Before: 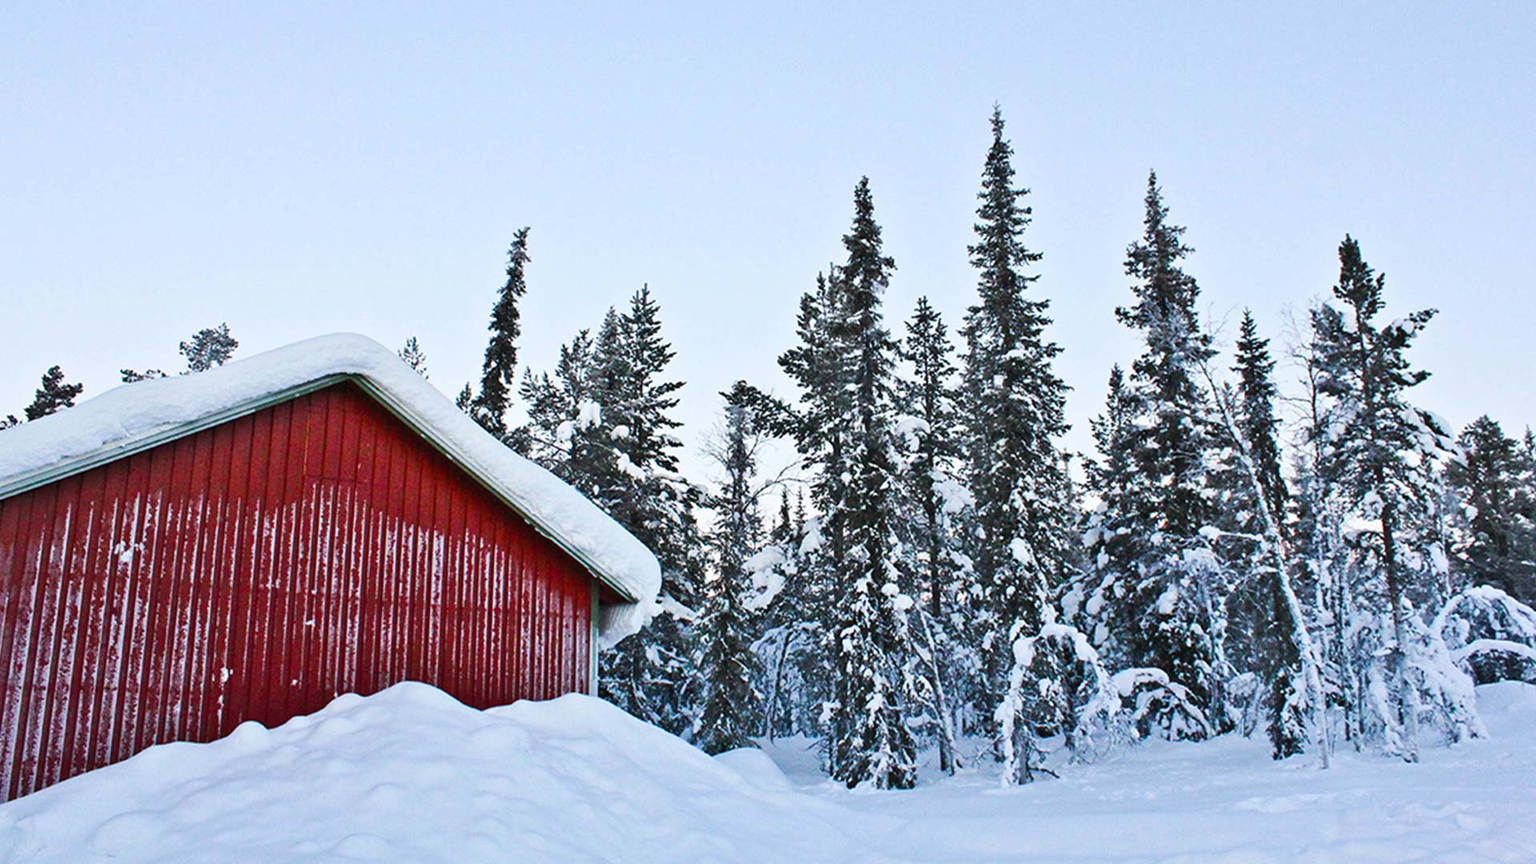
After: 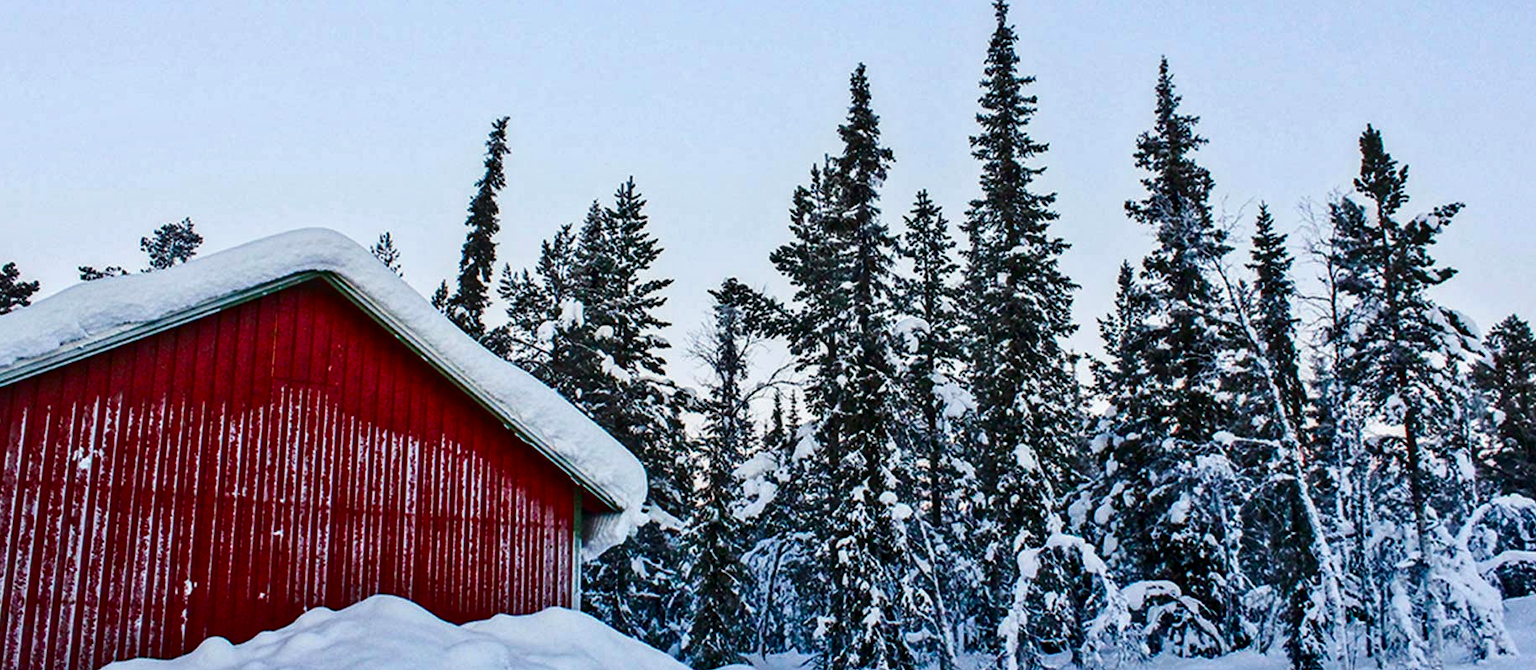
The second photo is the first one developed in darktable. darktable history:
crop and rotate: left 3.006%, top 13.498%, right 1.878%, bottom 12.657%
local contrast: highlights 32%, detail 135%
contrast brightness saturation: contrast 0.127, brightness -0.232, saturation 0.15
